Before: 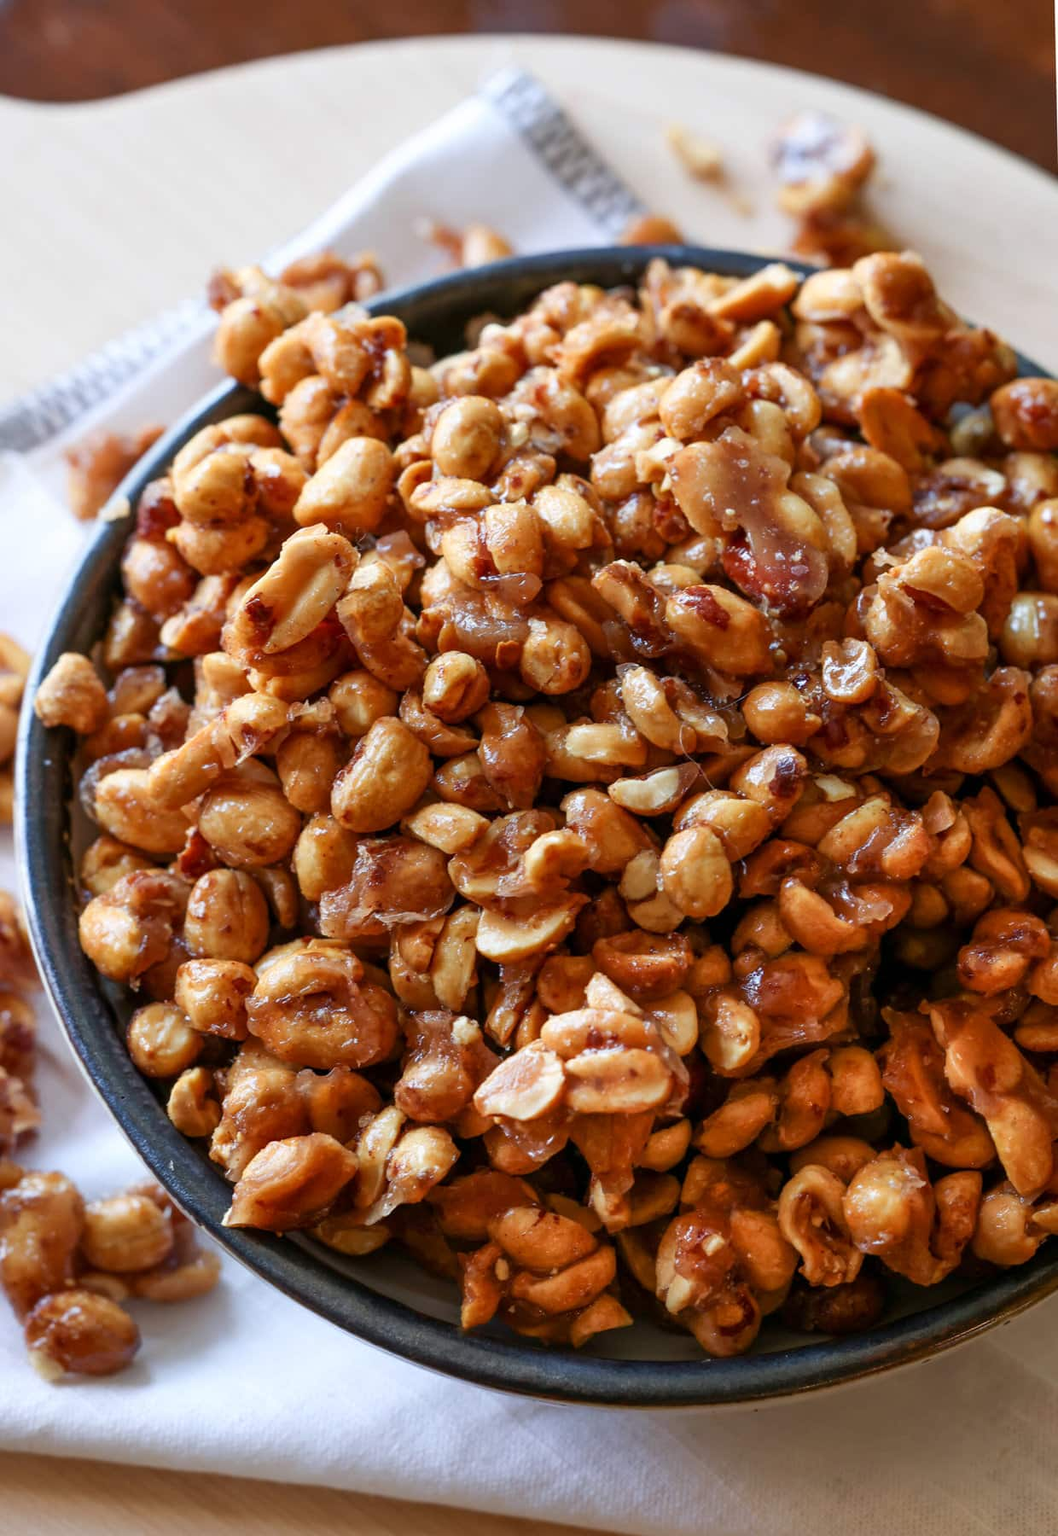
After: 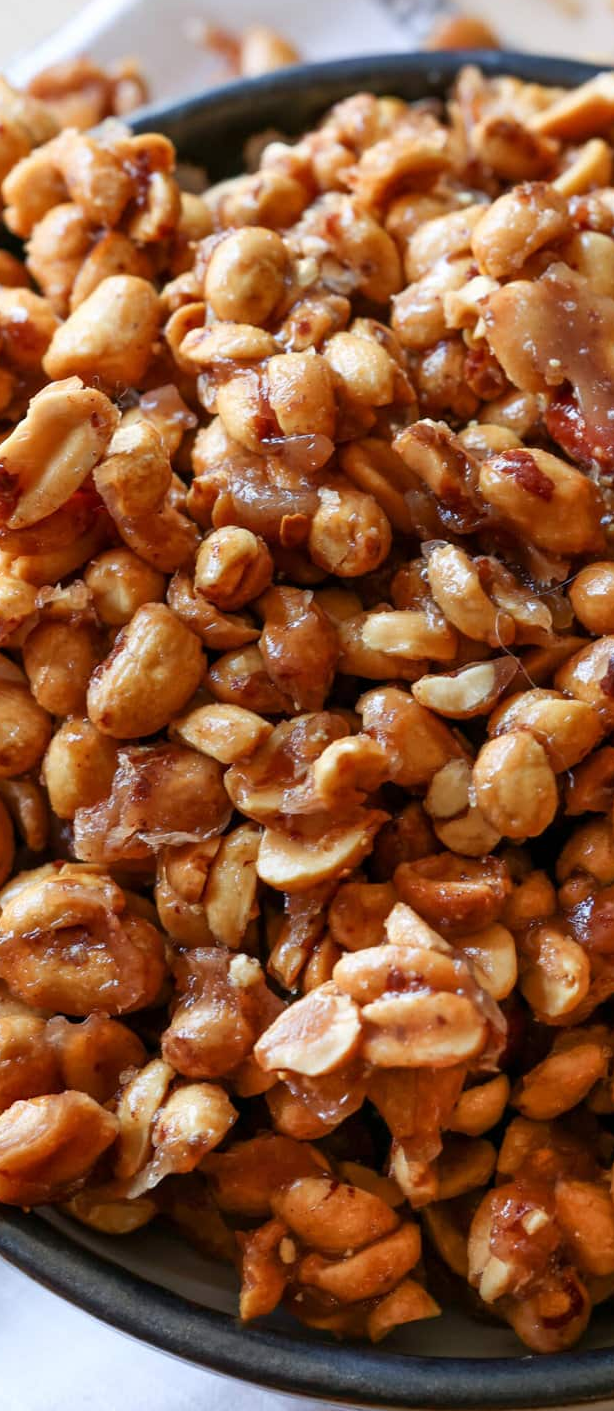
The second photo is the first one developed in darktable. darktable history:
crop and rotate: angle 0.013°, left 24.318%, top 13.182%, right 26.122%, bottom 8.438%
